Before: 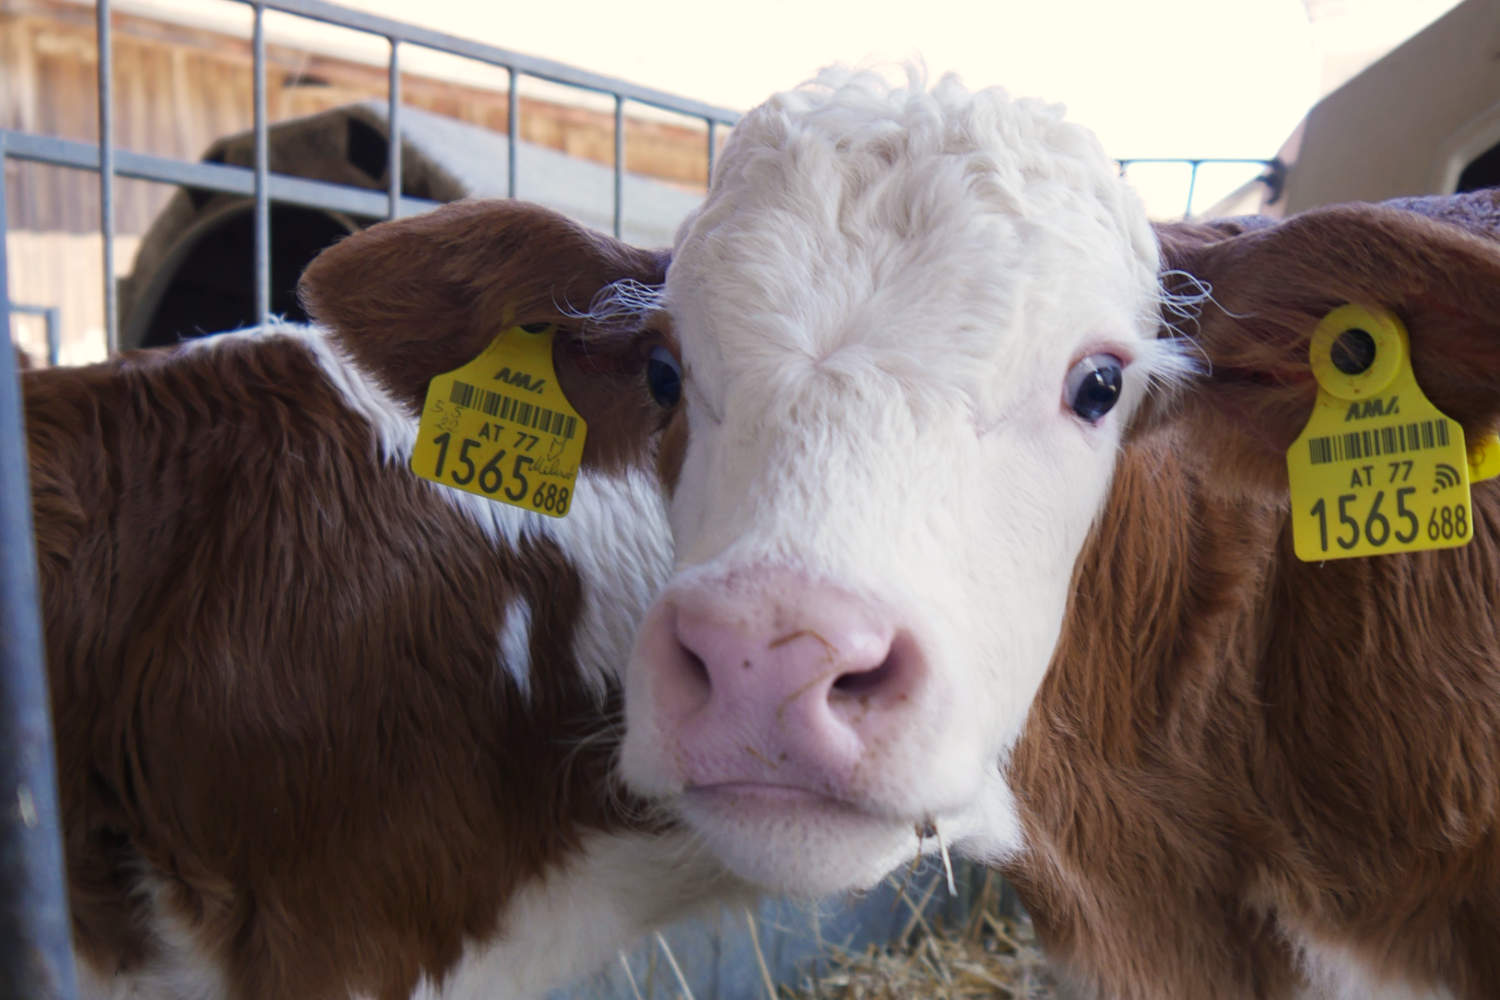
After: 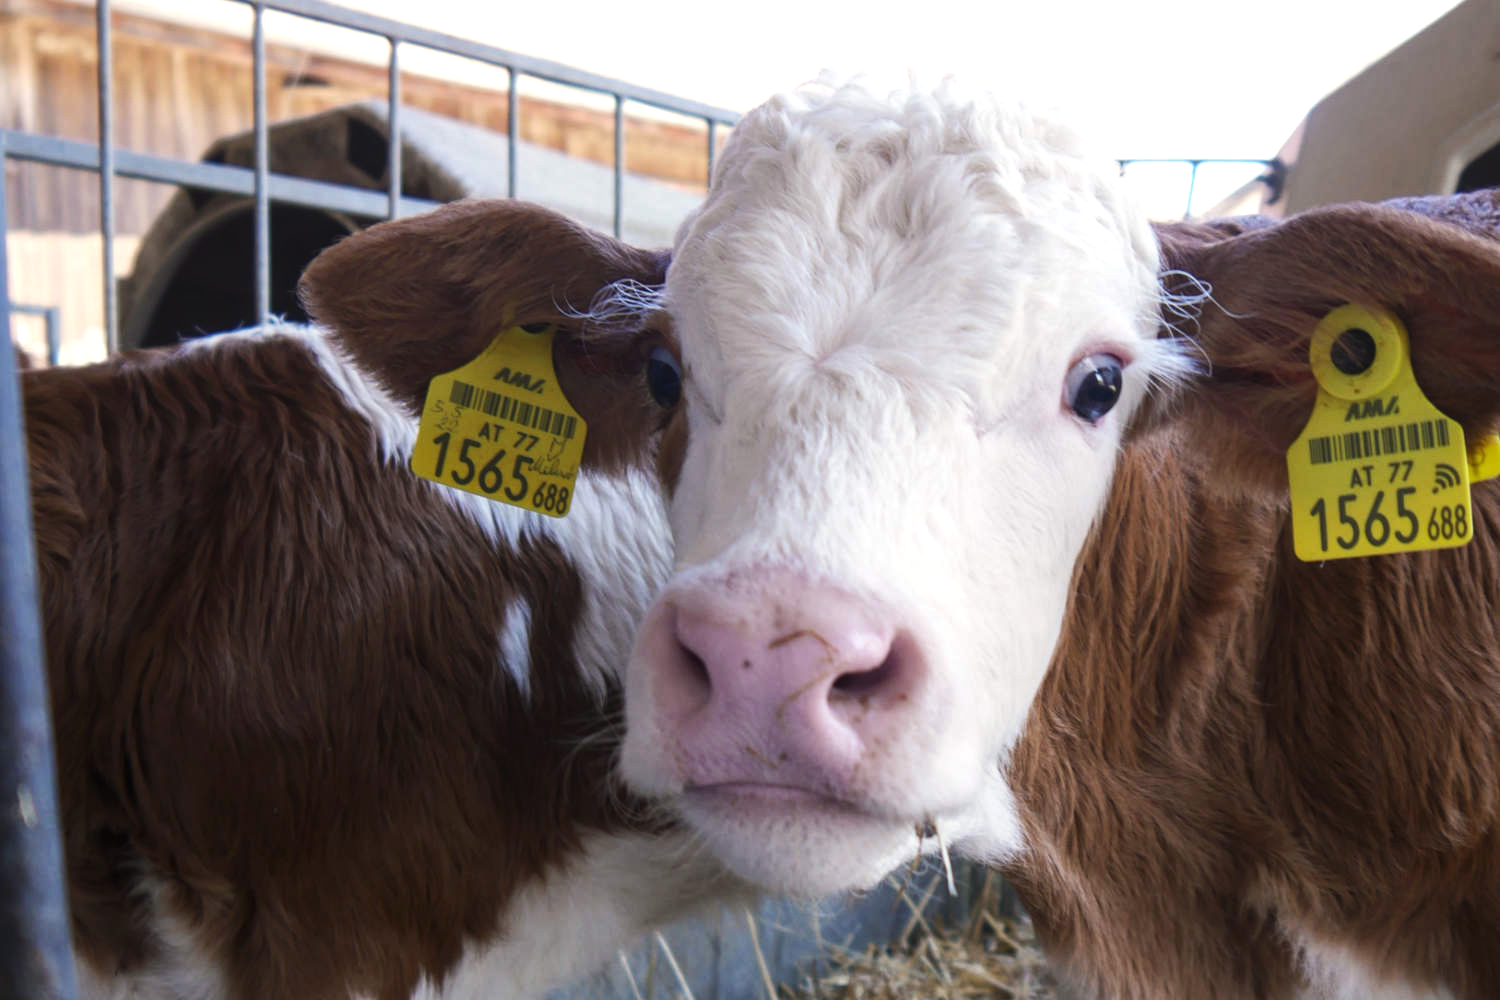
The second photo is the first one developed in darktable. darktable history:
local contrast: detail 110%
tone equalizer: -8 EV -0.417 EV, -7 EV -0.389 EV, -6 EV -0.333 EV, -5 EV -0.222 EV, -3 EV 0.222 EV, -2 EV 0.333 EV, -1 EV 0.389 EV, +0 EV 0.417 EV, edges refinement/feathering 500, mask exposure compensation -1.57 EV, preserve details no
